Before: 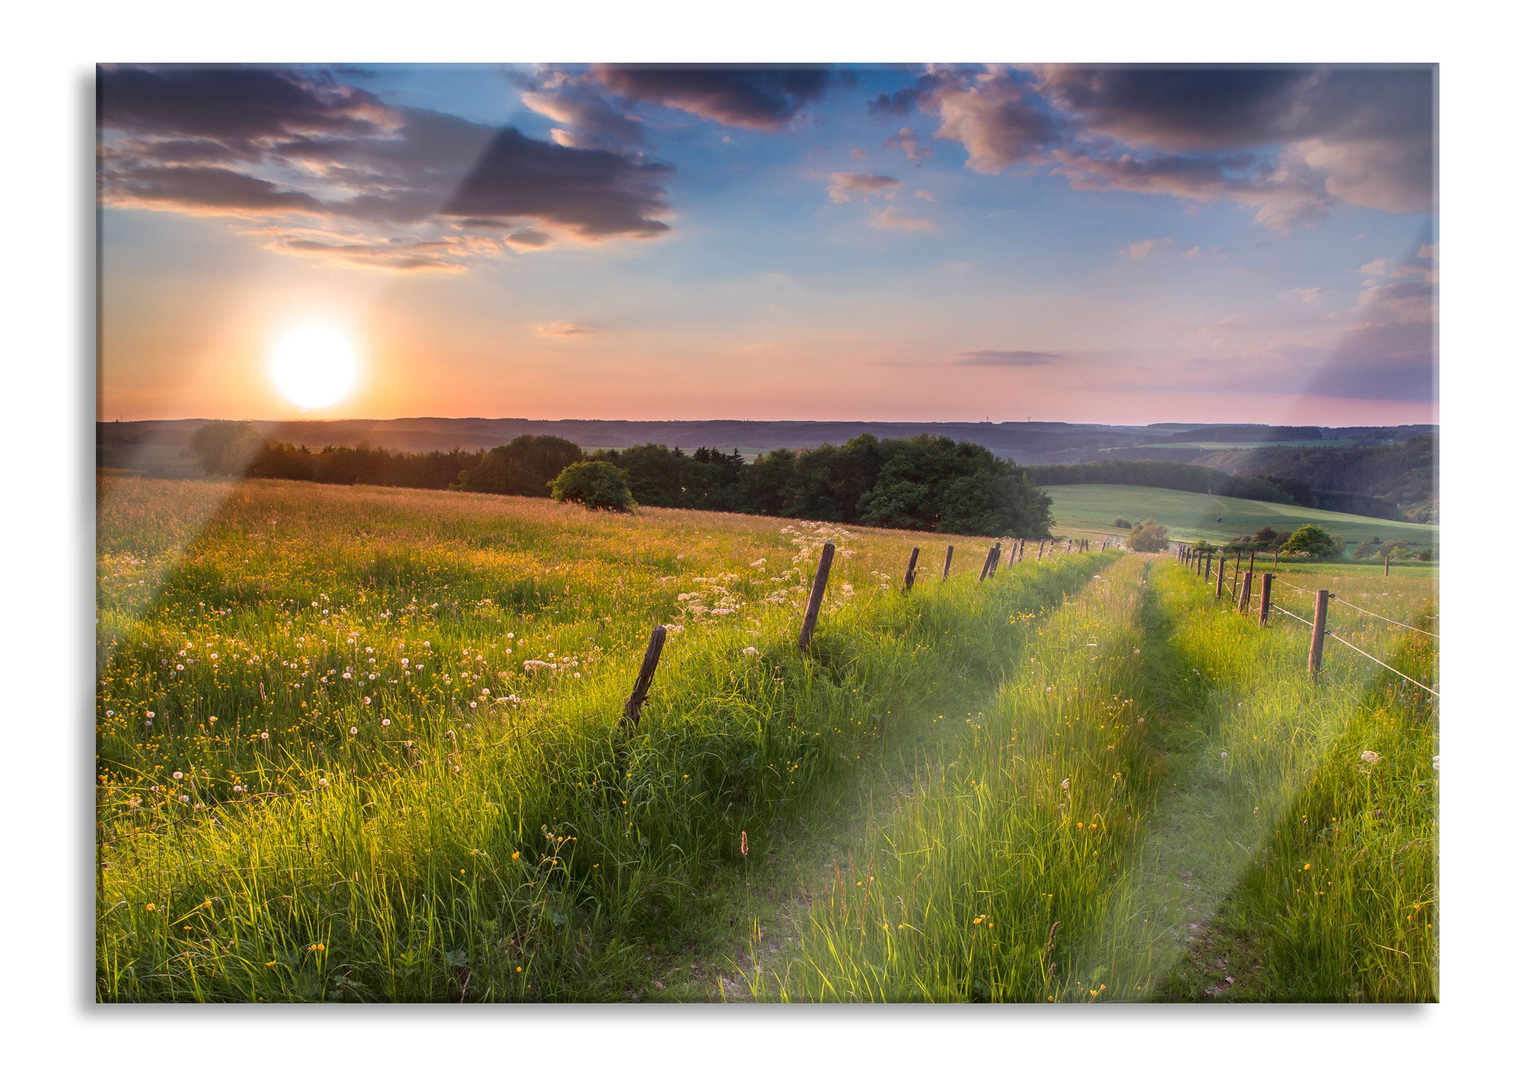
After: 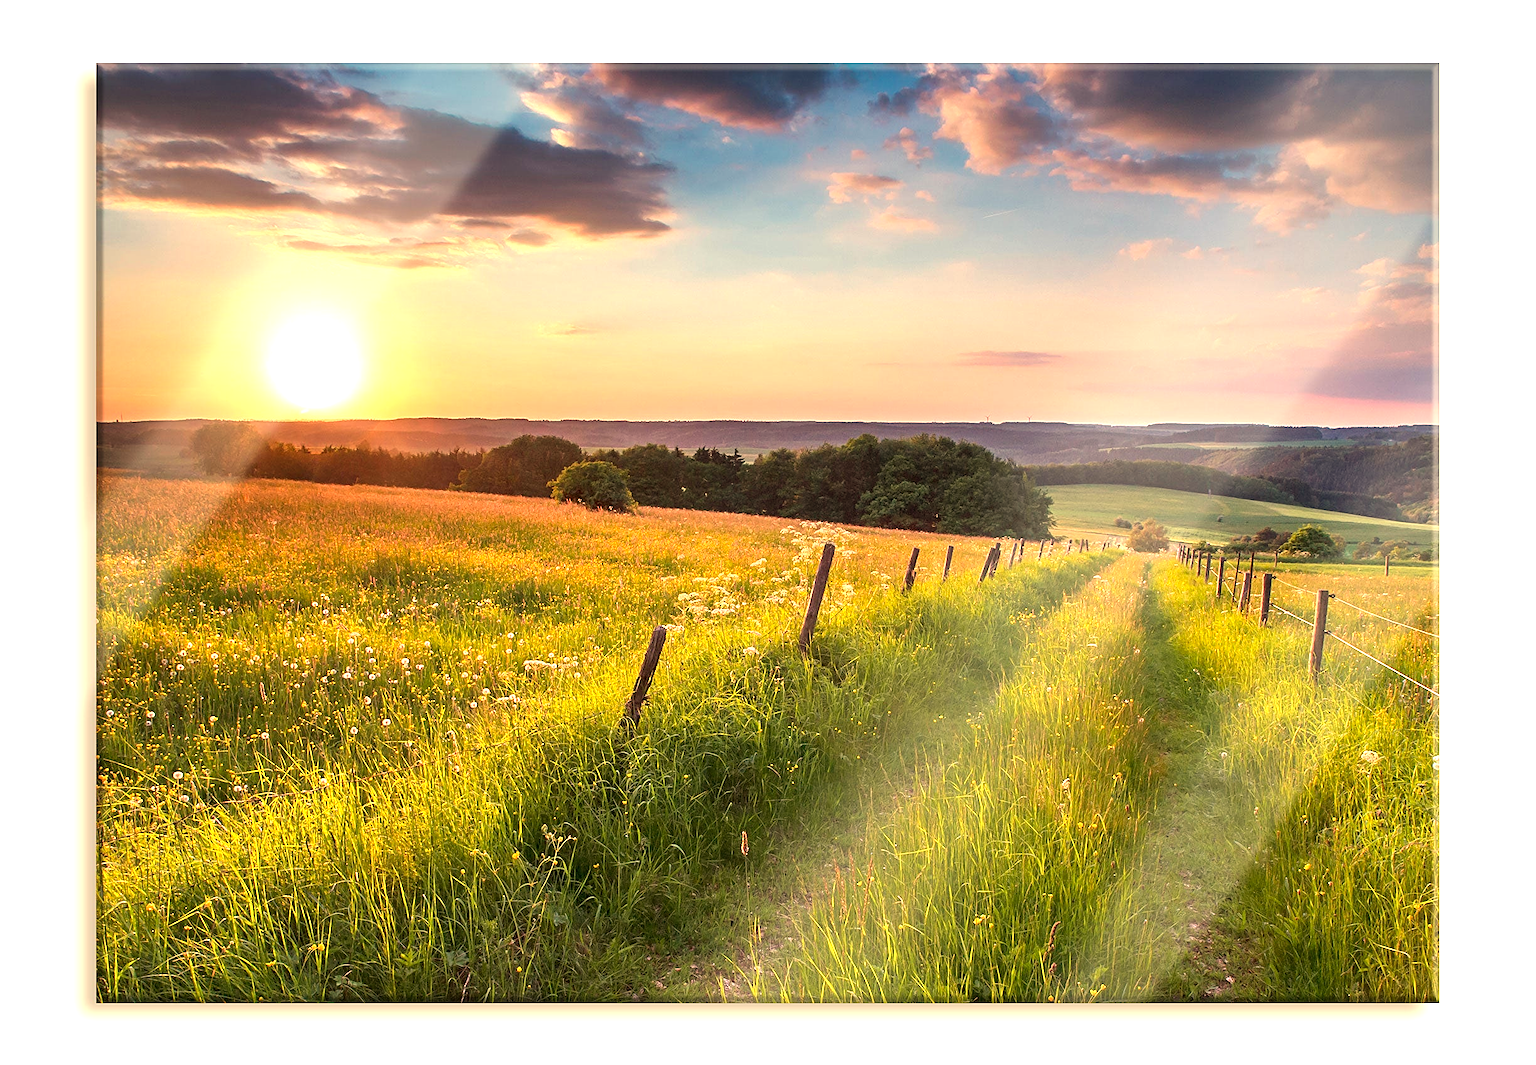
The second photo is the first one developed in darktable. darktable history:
sharpen: on, module defaults
levels: levels [0, 0.394, 0.787]
white balance: red 1.123, blue 0.83
